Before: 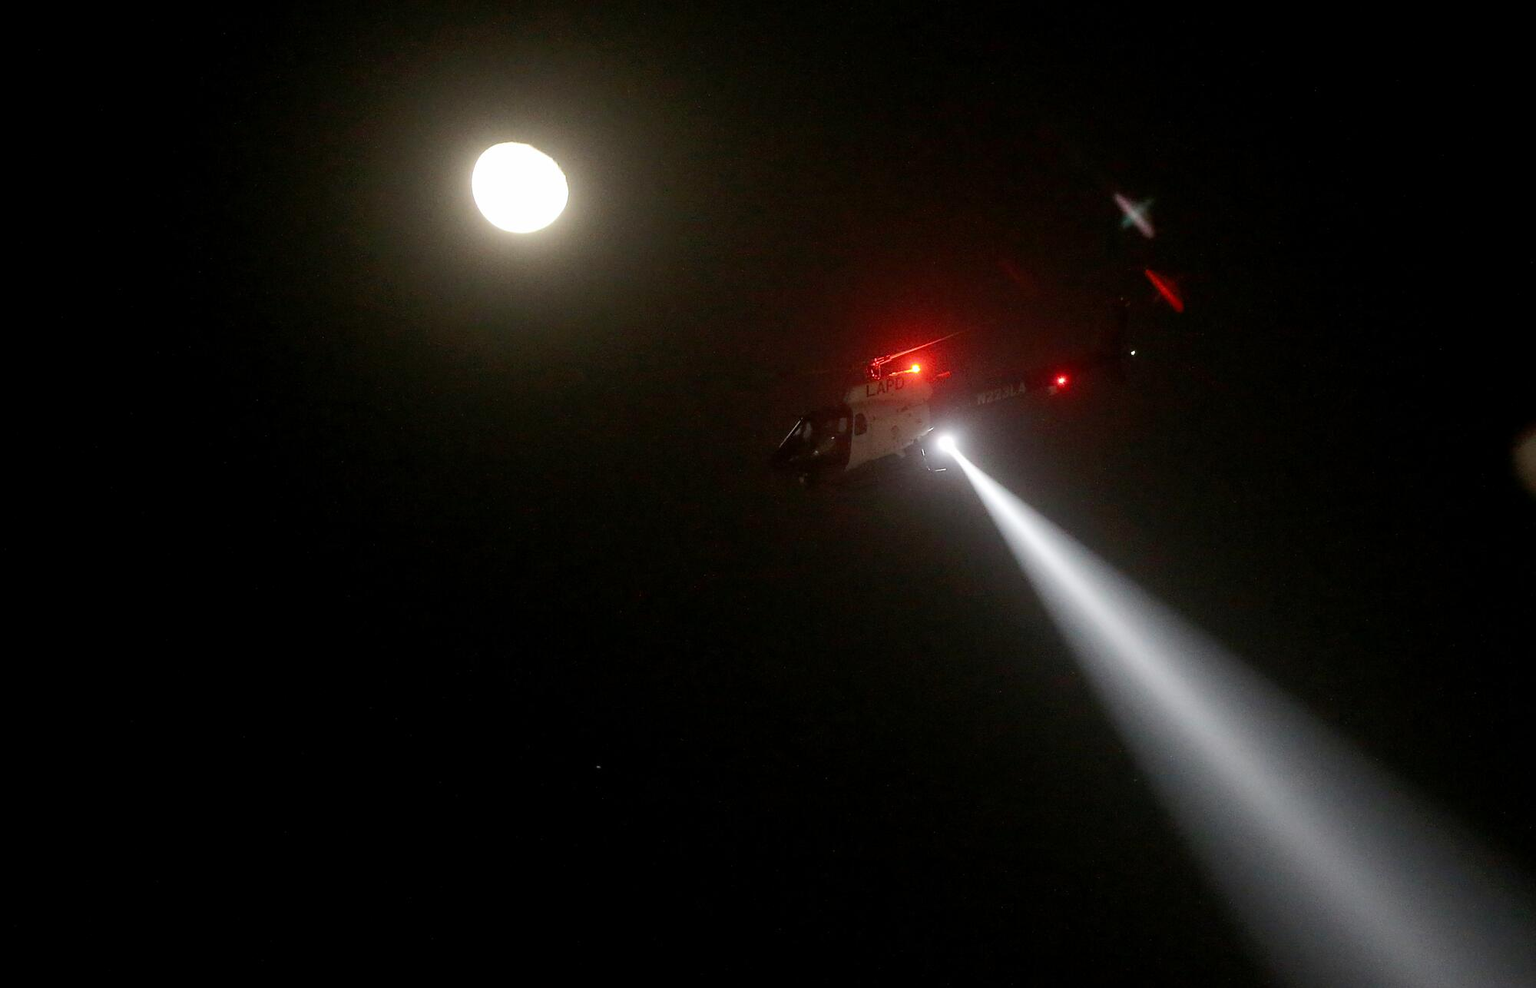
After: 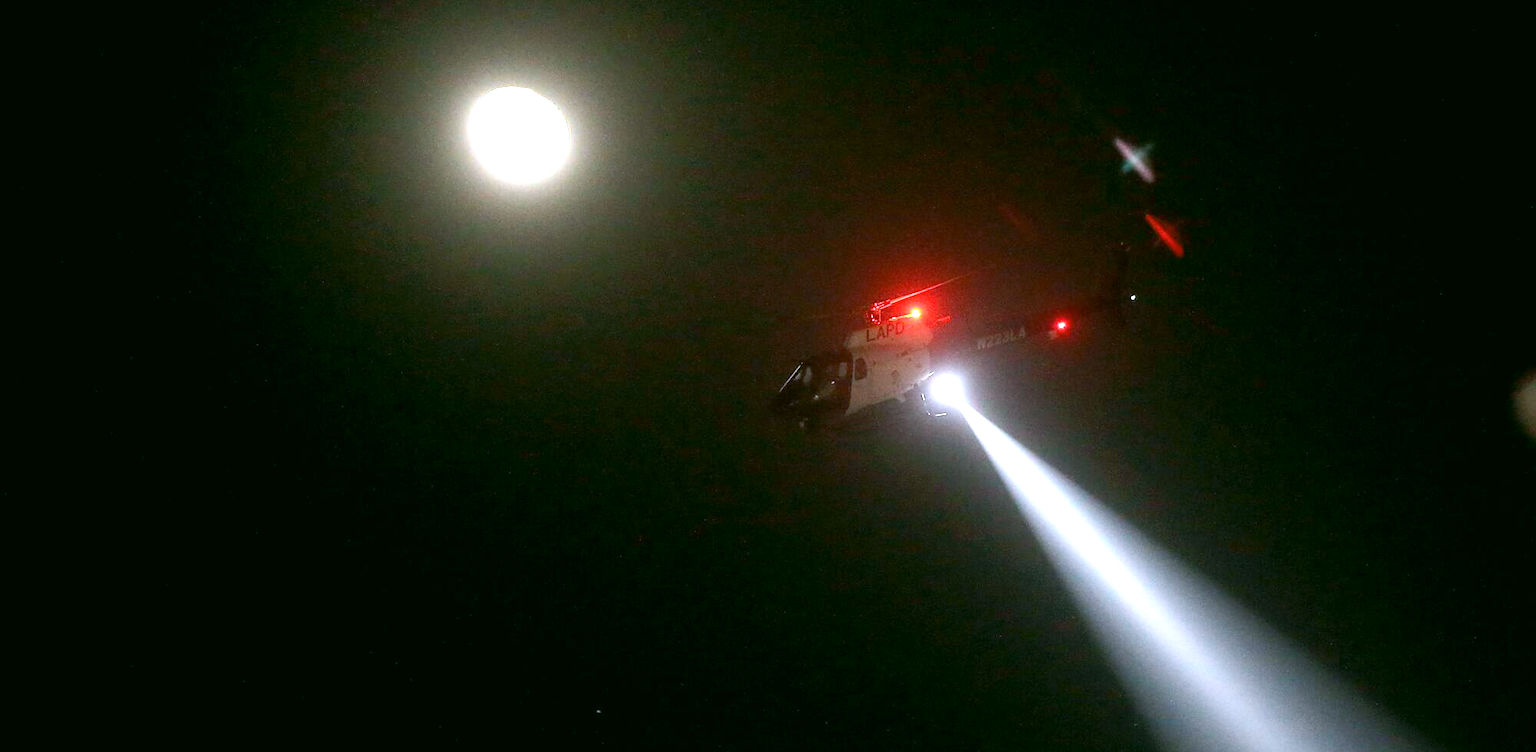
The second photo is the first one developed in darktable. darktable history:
contrast brightness saturation: contrast -0.02, brightness -0.011, saturation 0.036
color correction: highlights a* 3.99, highlights b* 4.91, shadows a* -6.88, shadows b* 4.84
crop: top 5.675%, bottom 18.043%
exposure: exposure 1.166 EV, compensate highlight preservation false
color calibration: x 0.381, y 0.391, temperature 4087.77 K
